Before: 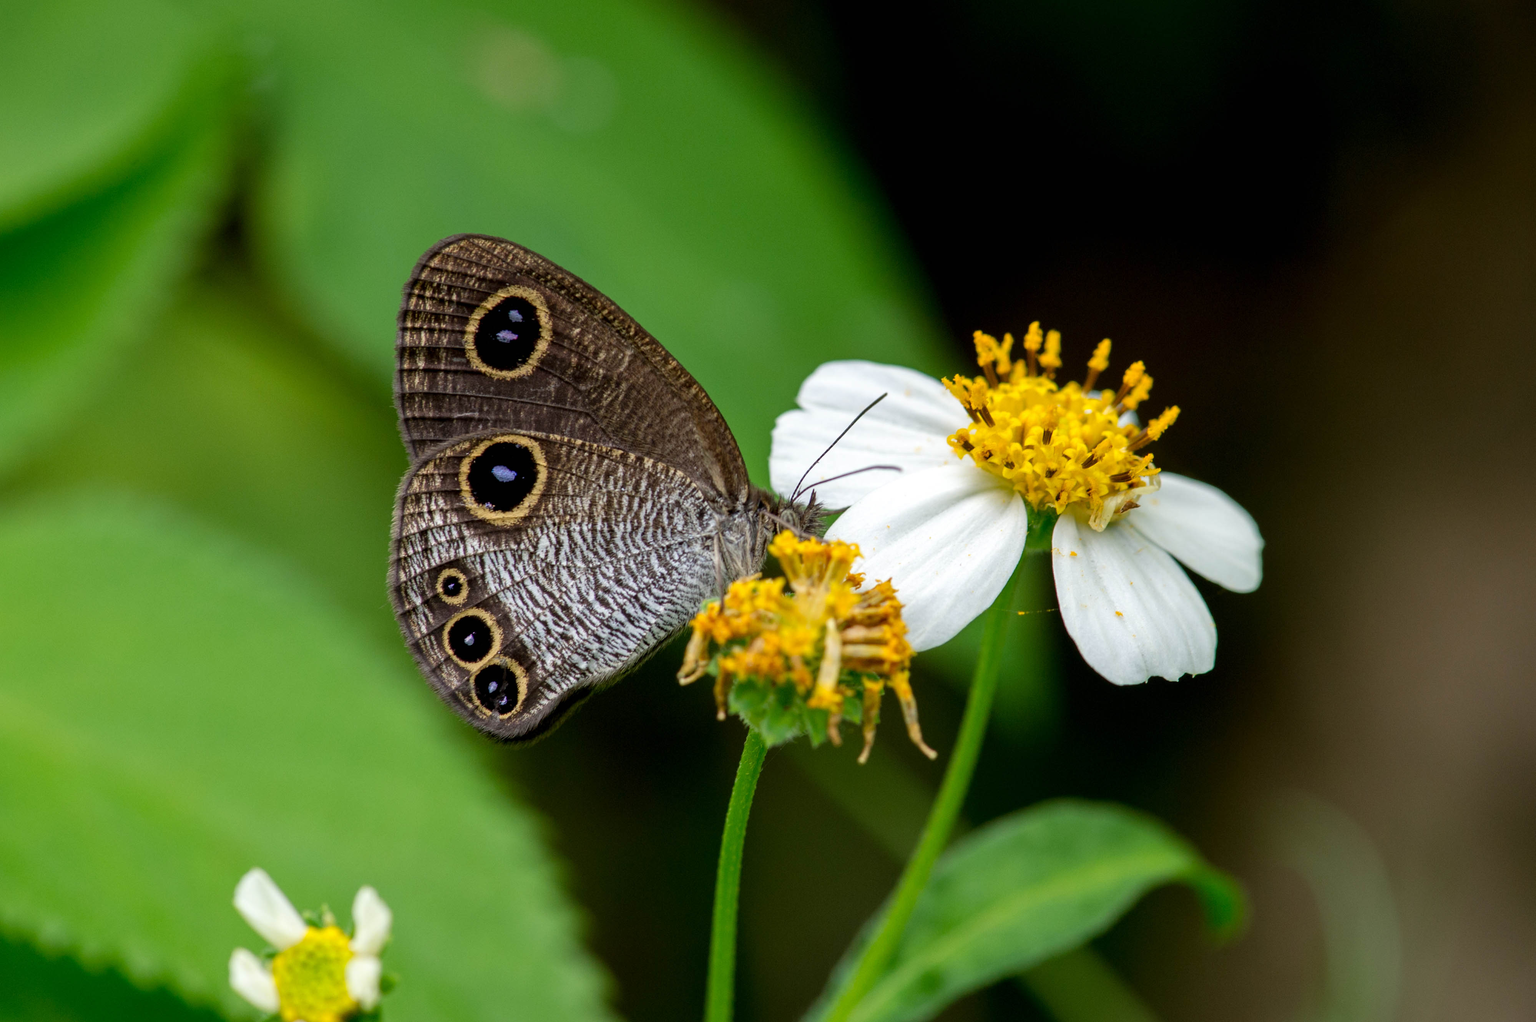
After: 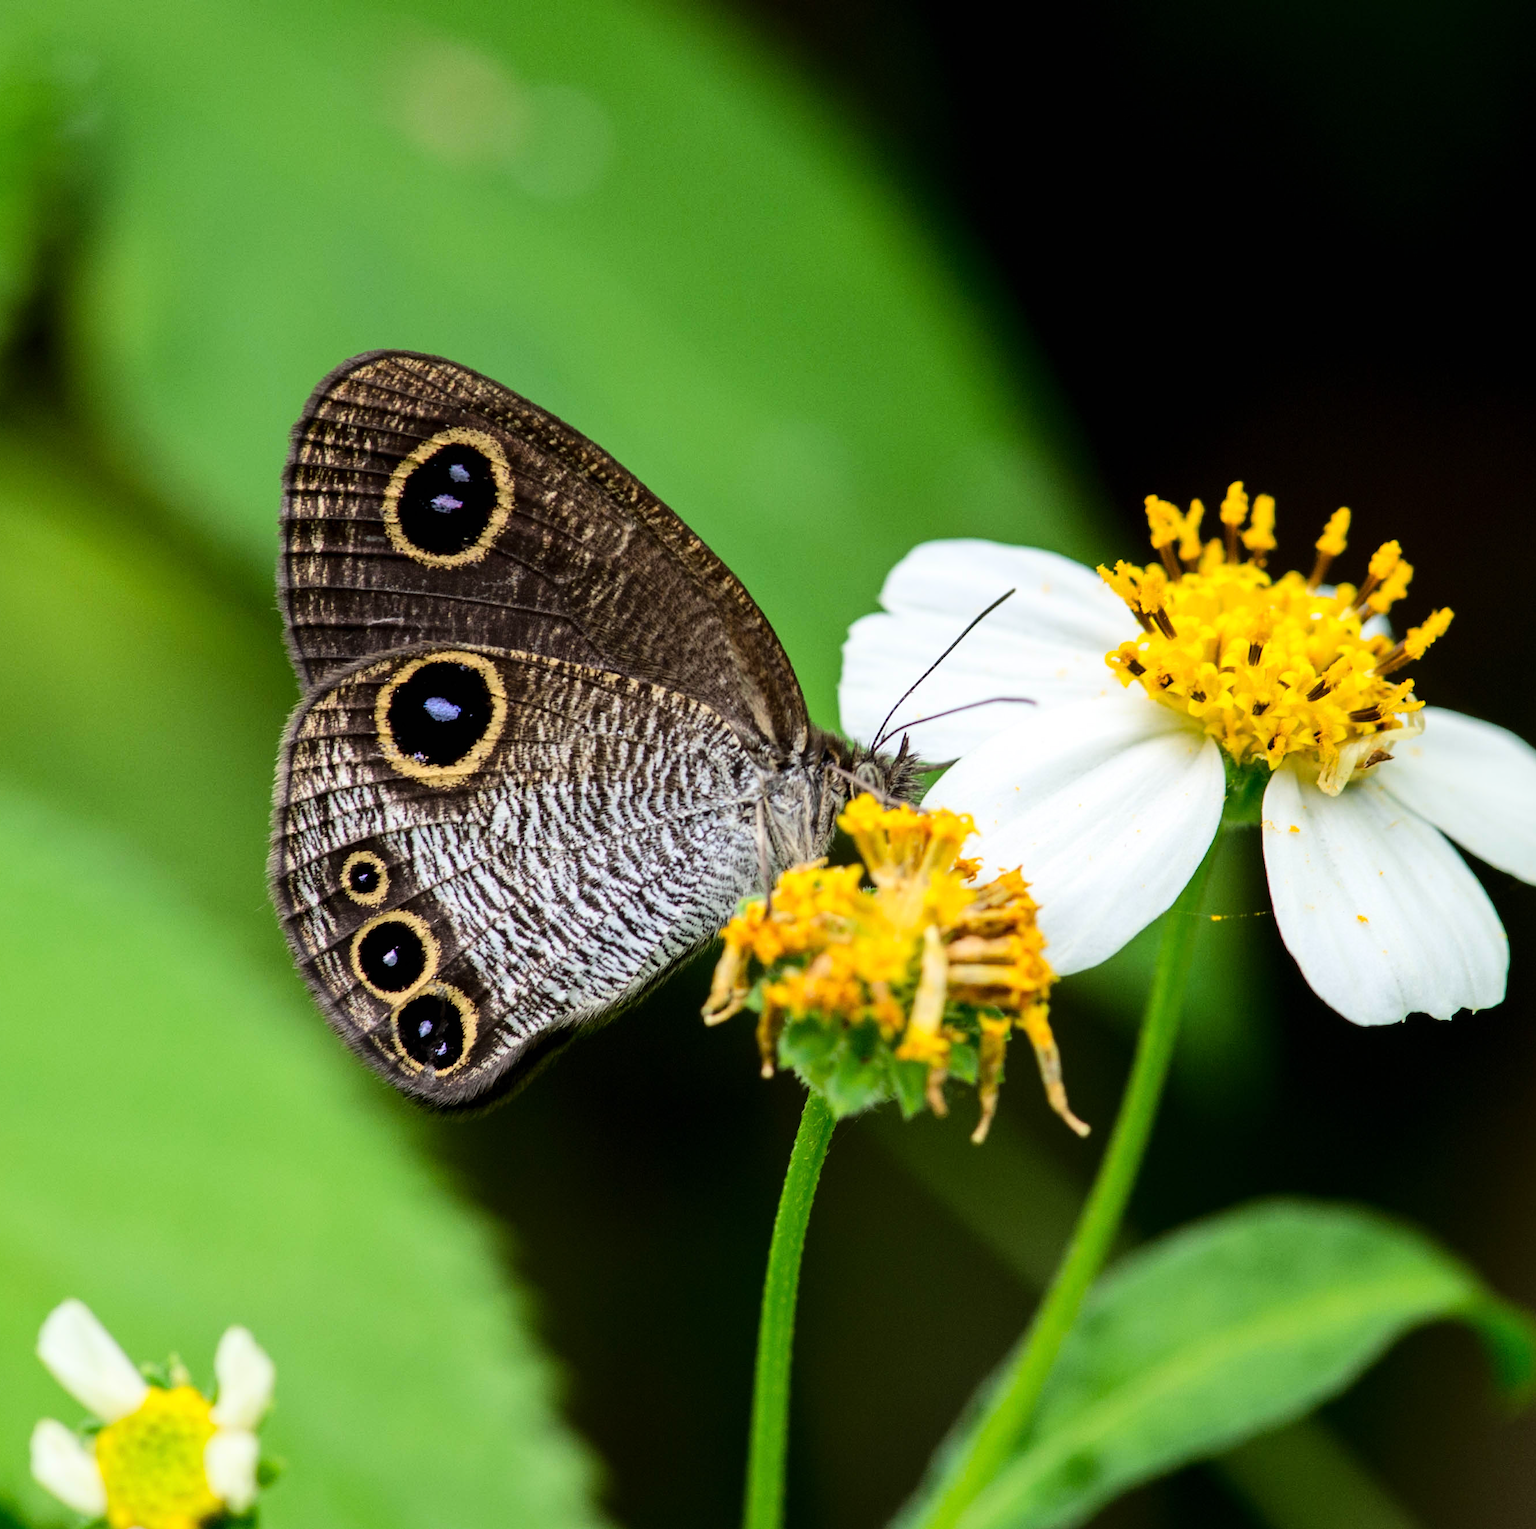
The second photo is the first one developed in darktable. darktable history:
crop and rotate: left 13.606%, right 19.553%
base curve: curves: ch0 [(0, 0) (0.032, 0.025) (0.121, 0.166) (0.206, 0.329) (0.605, 0.79) (1, 1)]
